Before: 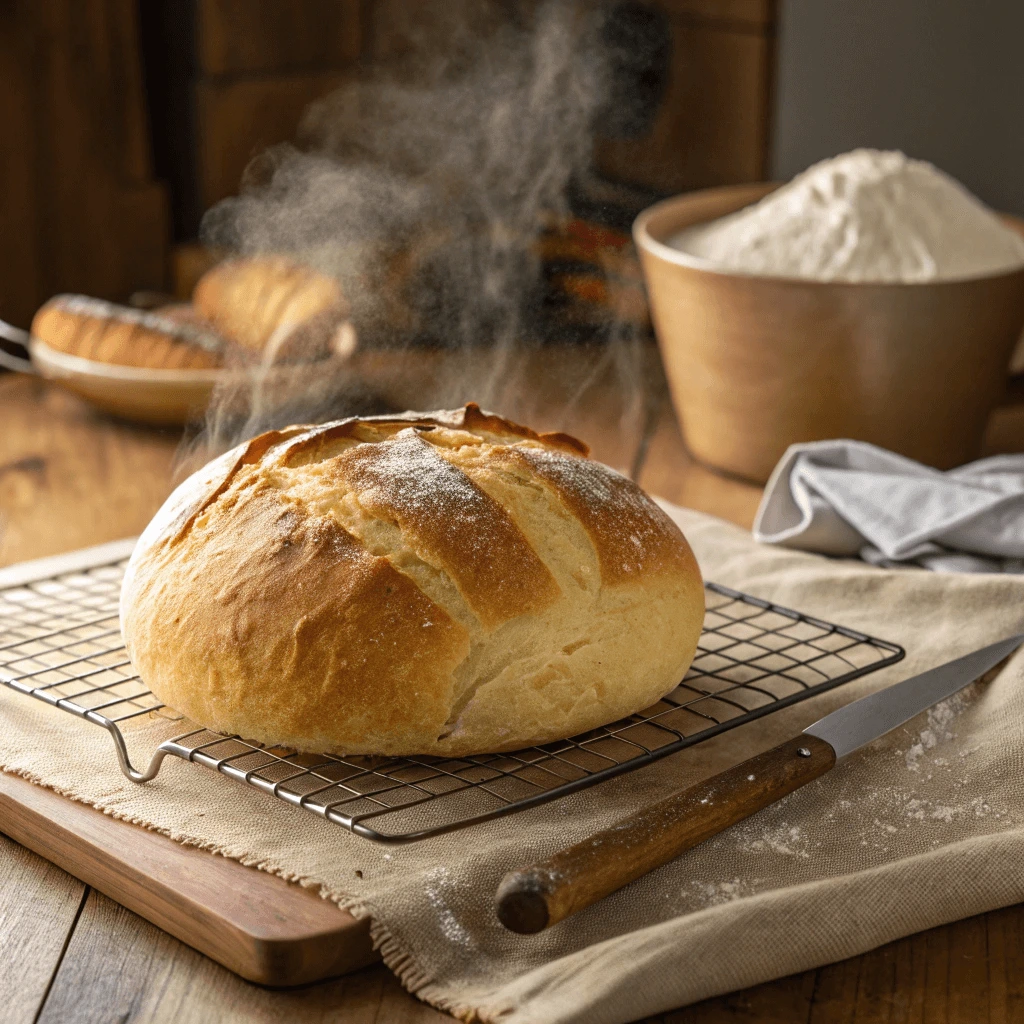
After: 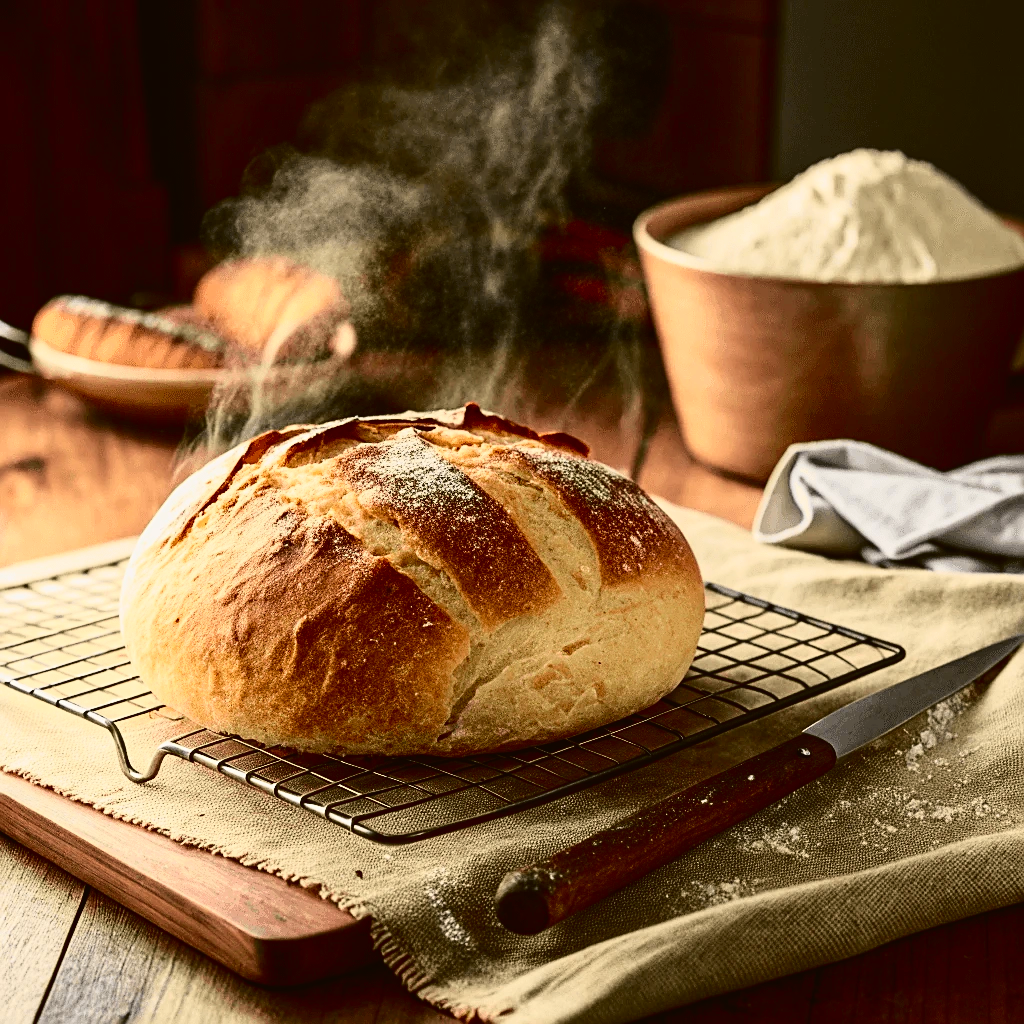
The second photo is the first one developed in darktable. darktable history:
tone curve: curves: ch0 [(0, 0.021) (0.049, 0.044) (0.152, 0.14) (0.328, 0.377) (0.473, 0.543) (0.641, 0.705) (0.85, 0.894) (1, 0.969)]; ch1 [(0, 0) (0.302, 0.331) (0.427, 0.433) (0.472, 0.47) (0.502, 0.503) (0.527, 0.524) (0.564, 0.591) (0.602, 0.632) (0.677, 0.701) (0.859, 0.885) (1, 1)]; ch2 [(0, 0) (0.33, 0.301) (0.447, 0.44) (0.487, 0.496) (0.502, 0.516) (0.535, 0.563) (0.565, 0.6) (0.618, 0.629) (1, 1)], color space Lab, independent channels, preserve colors none
contrast brightness saturation: contrast 0.32, brightness -0.08, saturation 0.17
sharpen: on, module defaults
